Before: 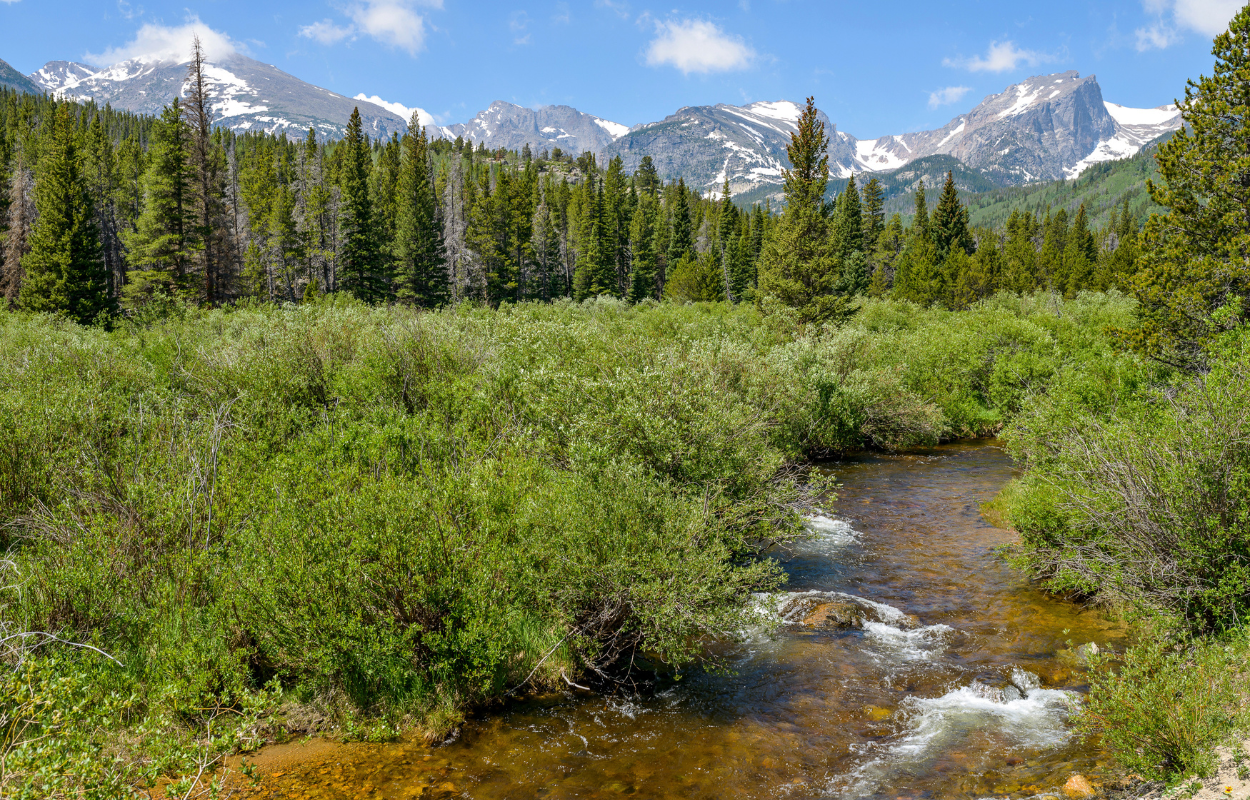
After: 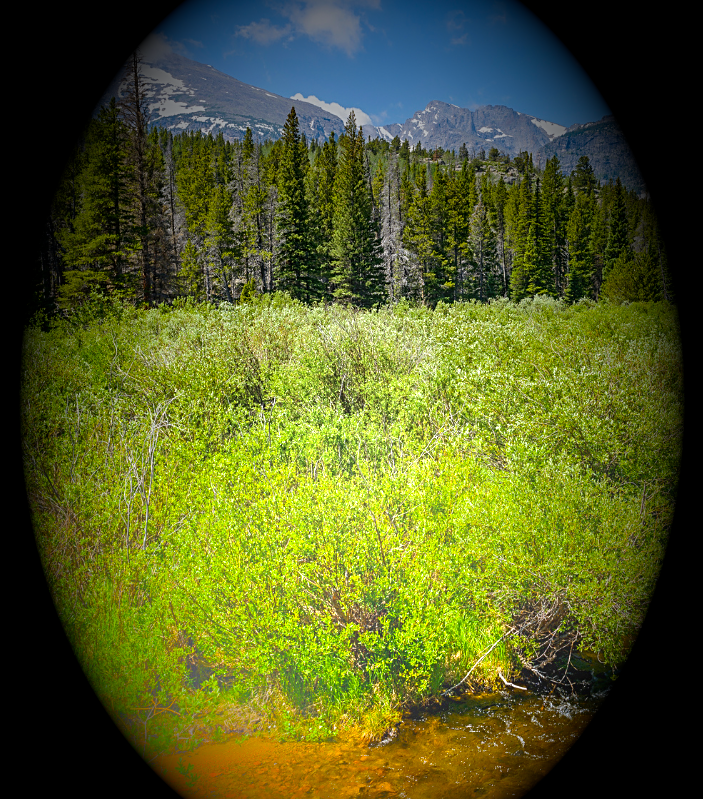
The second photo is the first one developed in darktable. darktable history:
bloom: size 13.65%, threshold 98.39%, strength 4.82%
sharpen: on, module defaults
exposure: compensate exposure bias true, compensate highlight preservation false
graduated density: density -3.9 EV
vignetting: fall-off start 15.9%, fall-off radius 100%, brightness -1, saturation 0.5, width/height ratio 0.719
white balance: red 0.988, blue 1.017
crop: left 5.114%, right 38.589%
